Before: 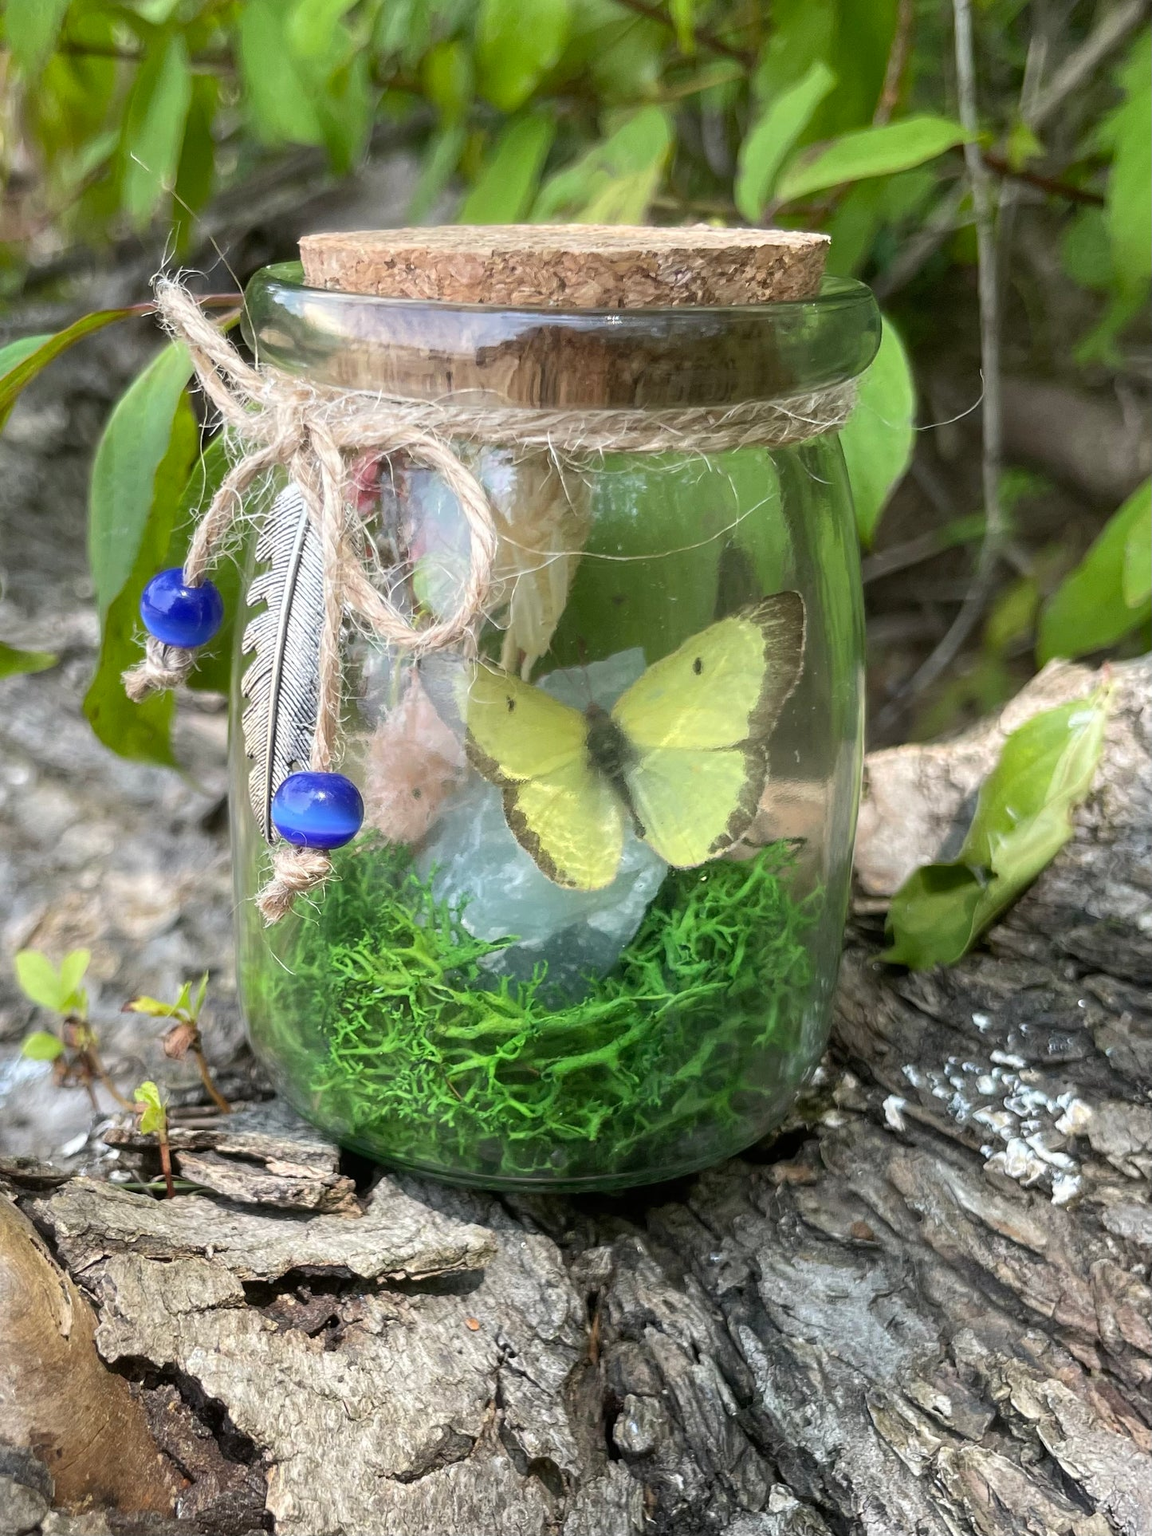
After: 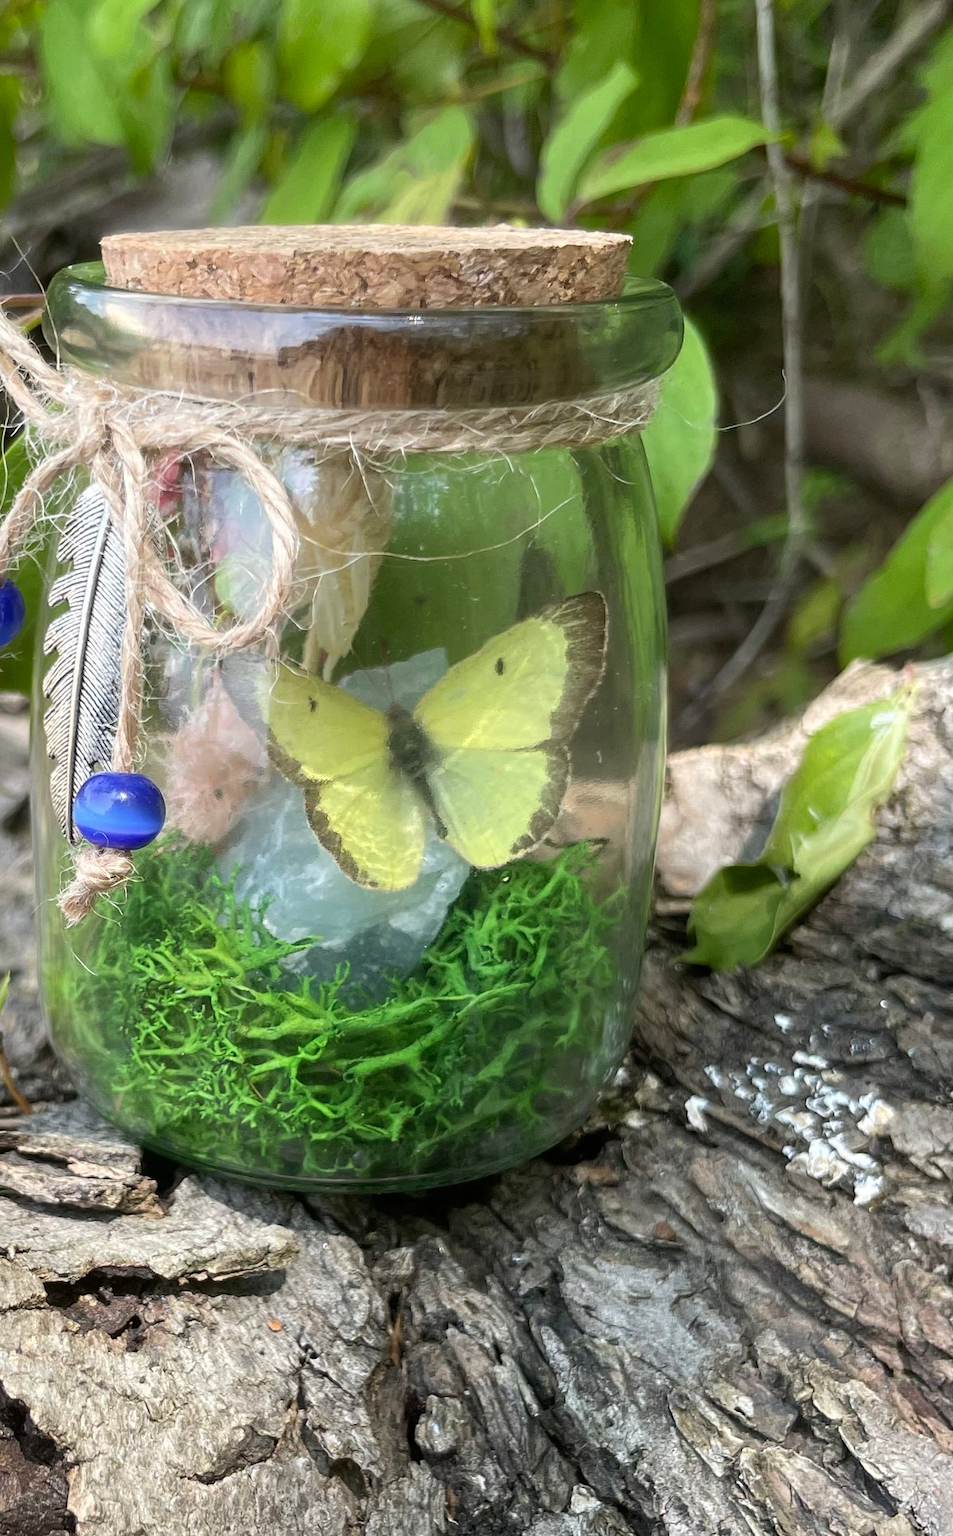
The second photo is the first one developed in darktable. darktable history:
crop: left 17.252%, bottom 0.023%
